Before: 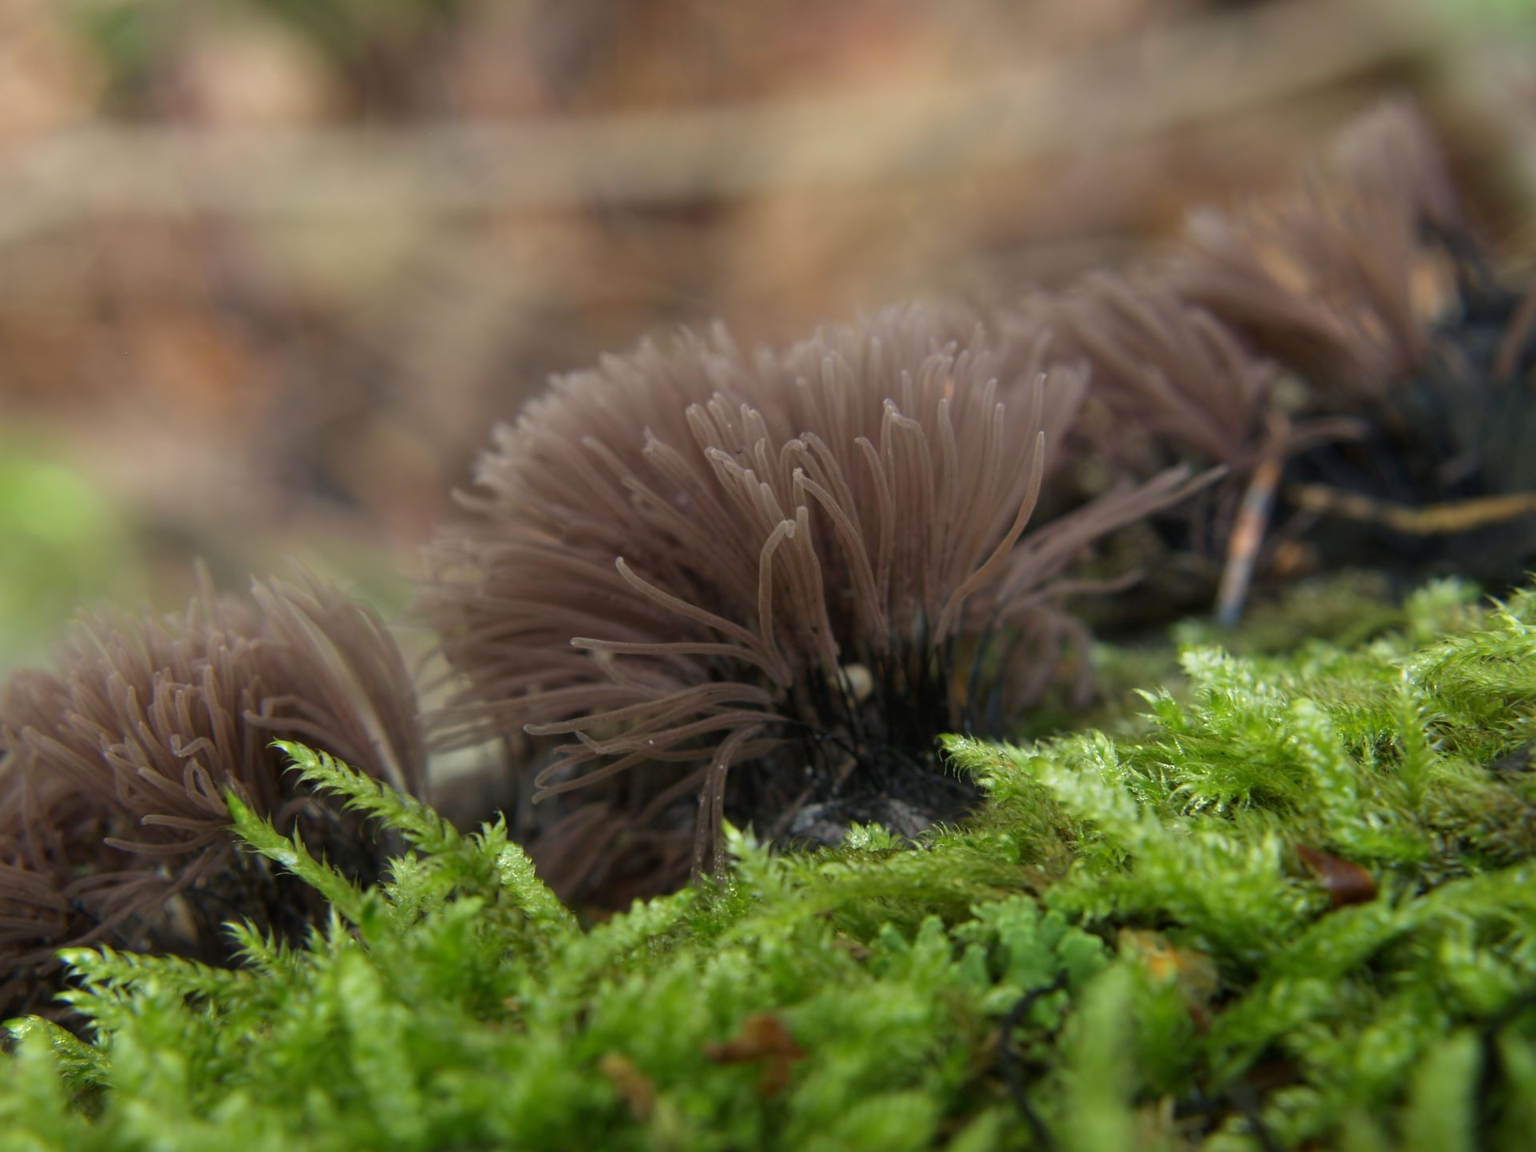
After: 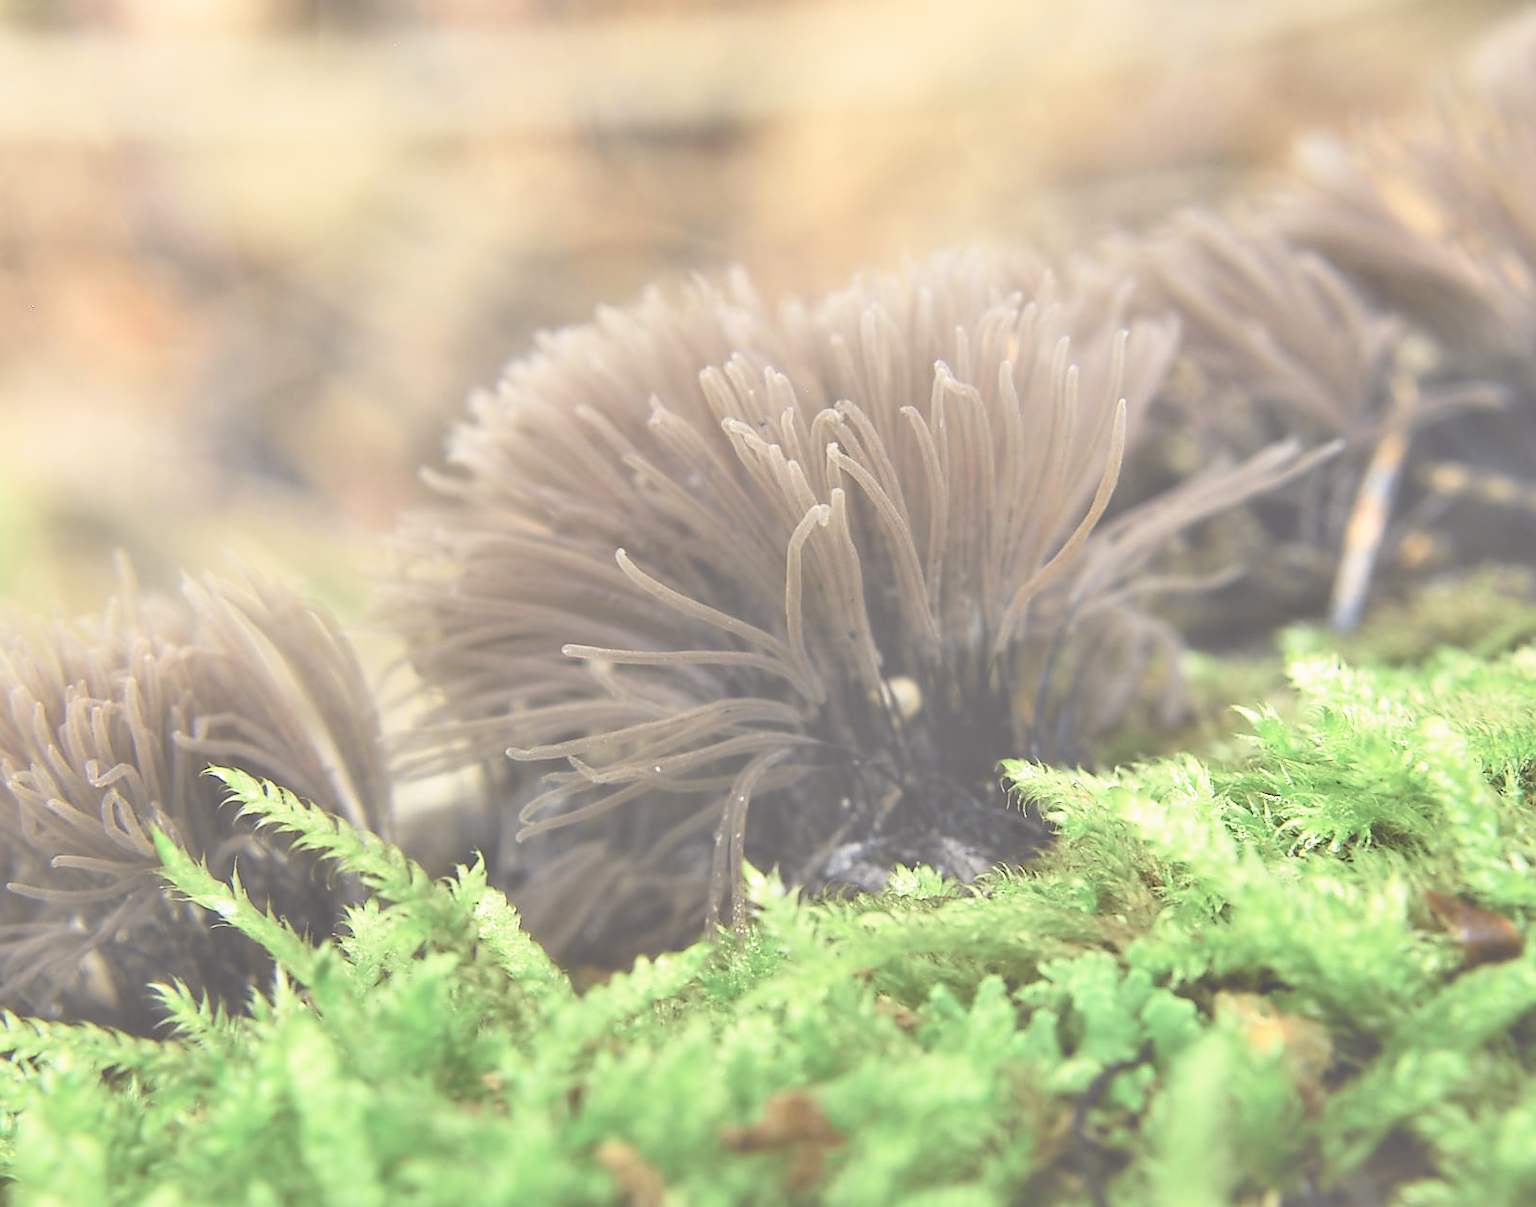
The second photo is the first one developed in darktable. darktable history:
tone curve: curves: ch0 [(0, 0.011) (0.053, 0.026) (0.174, 0.115) (0.416, 0.417) (0.697, 0.758) (0.852, 0.902) (0.991, 0.981)]; ch1 [(0, 0) (0.264, 0.22) (0.407, 0.373) (0.463, 0.457) (0.492, 0.5) (0.512, 0.511) (0.54, 0.543) (0.585, 0.617) (0.659, 0.686) (0.78, 0.8) (1, 1)]; ch2 [(0, 0) (0.438, 0.449) (0.473, 0.469) (0.503, 0.5) (0.523, 0.534) (0.562, 0.591) (0.612, 0.627) (0.701, 0.707) (1, 1)], color space Lab, independent channels, preserve colors none
sharpen: radius 1.399, amount 1.234, threshold 0.697
crop: left 6.417%, top 8.374%, right 9.548%, bottom 3.566%
exposure: black level correction -0.087, compensate highlight preservation false
base curve: curves: ch0 [(0, 0) (0.032, 0.037) (0.105, 0.228) (0.435, 0.76) (0.856, 0.983) (1, 1)], preserve colors none
contrast equalizer: y [[0.586, 0.584, 0.576, 0.565, 0.552, 0.539], [0.5 ×6], [0.97, 0.959, 0.919, 0.859, 0.789, 0.717], [0 ×6], [0 ×6]]
